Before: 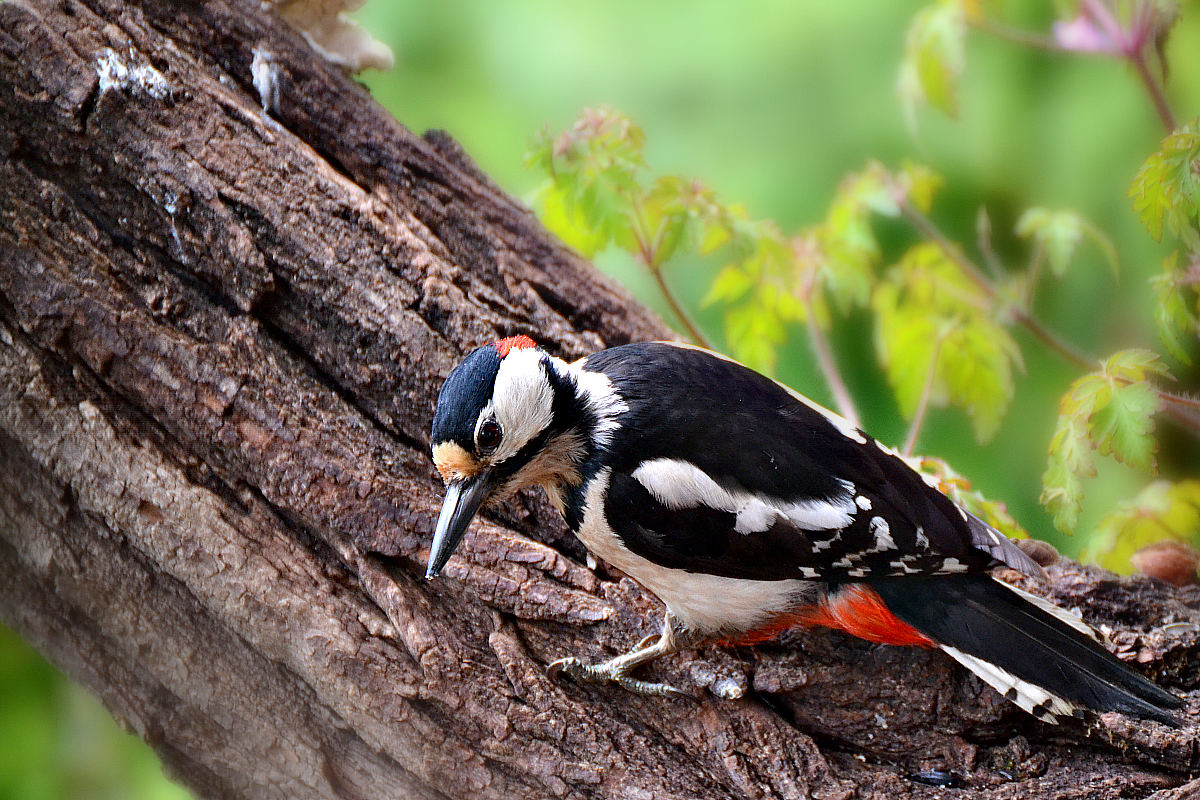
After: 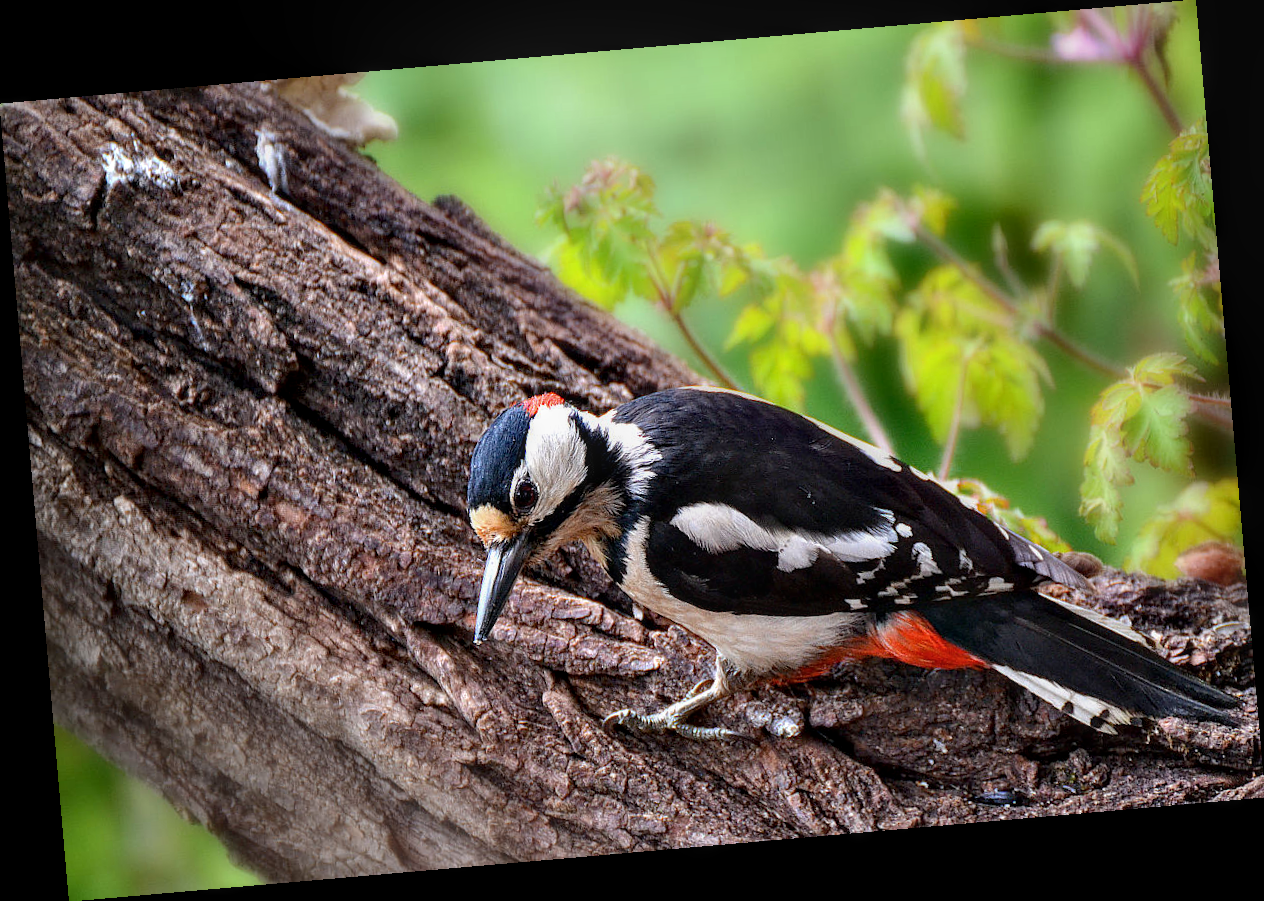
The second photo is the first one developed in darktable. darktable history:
local contrast: on, module defaults
rotate and perspective: rotation -4.98°, automatic cropping off
